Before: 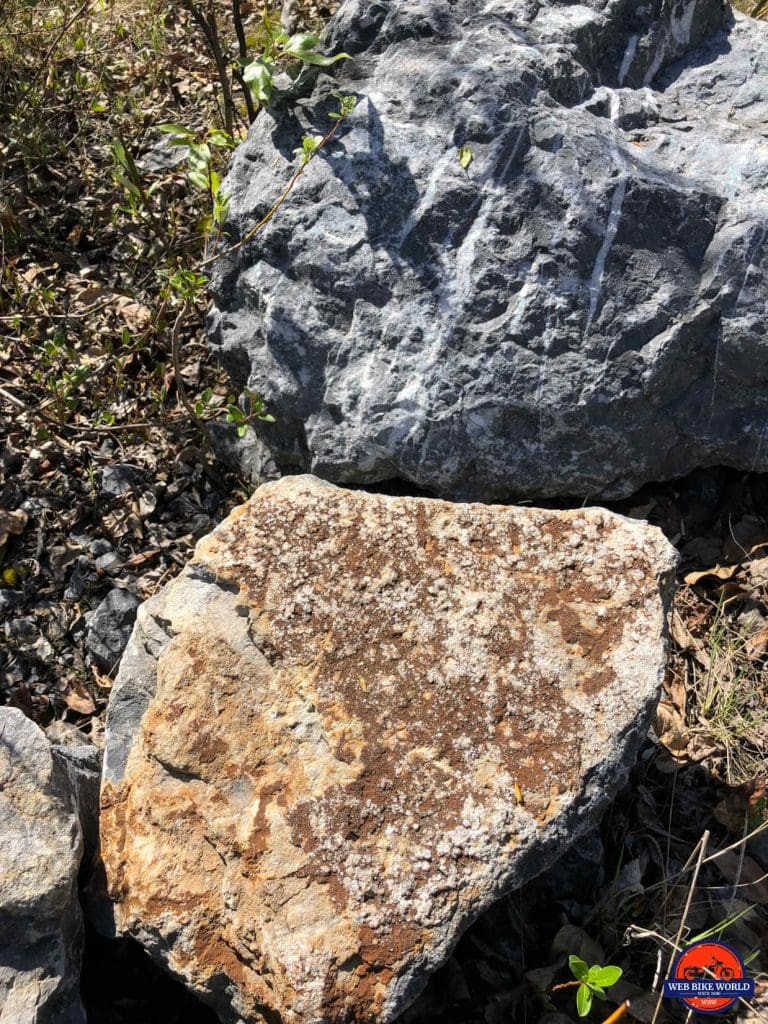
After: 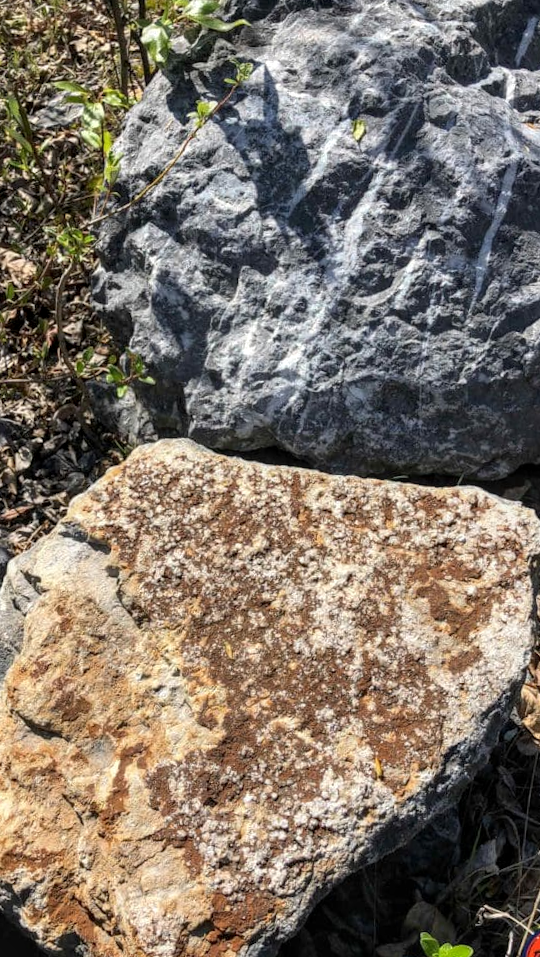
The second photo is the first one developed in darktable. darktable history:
crop and rotate: angle -2.98°, left 14.1%, top 0.018%, right 10.752%, bottom 0.079%
local contrast: on, module defaults
